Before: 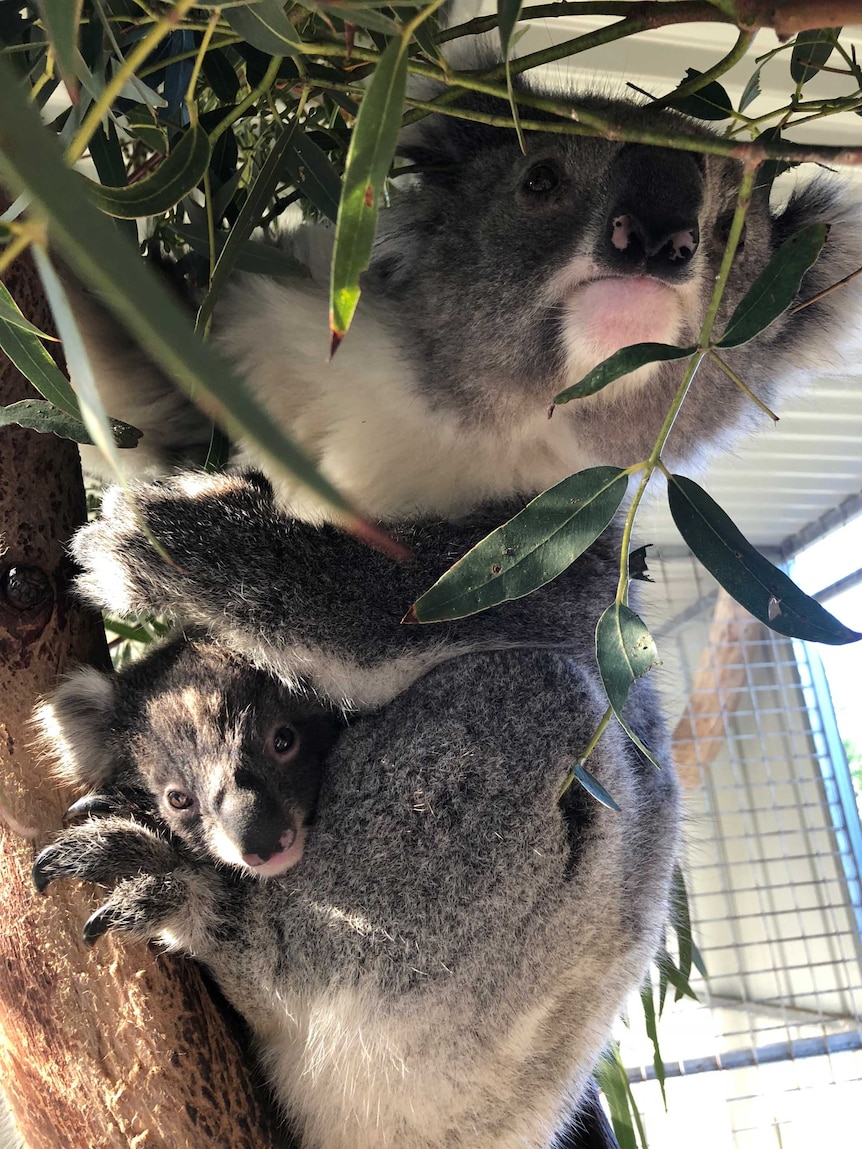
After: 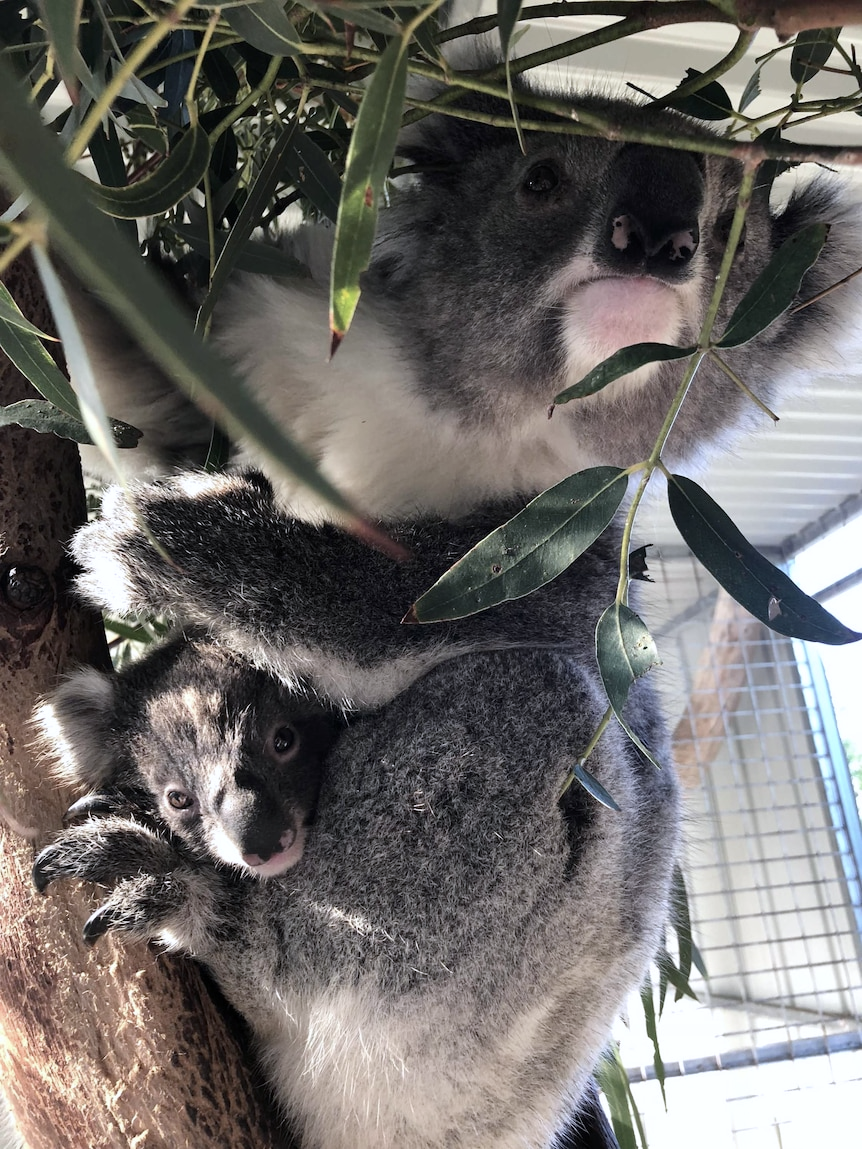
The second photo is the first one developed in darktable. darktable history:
contrast brightness saturation: contrast 0.095, saturation -0.284
color calibration: illuminant as shot in camera, x 0.358, y 0.373, temperature 4628.91 K
